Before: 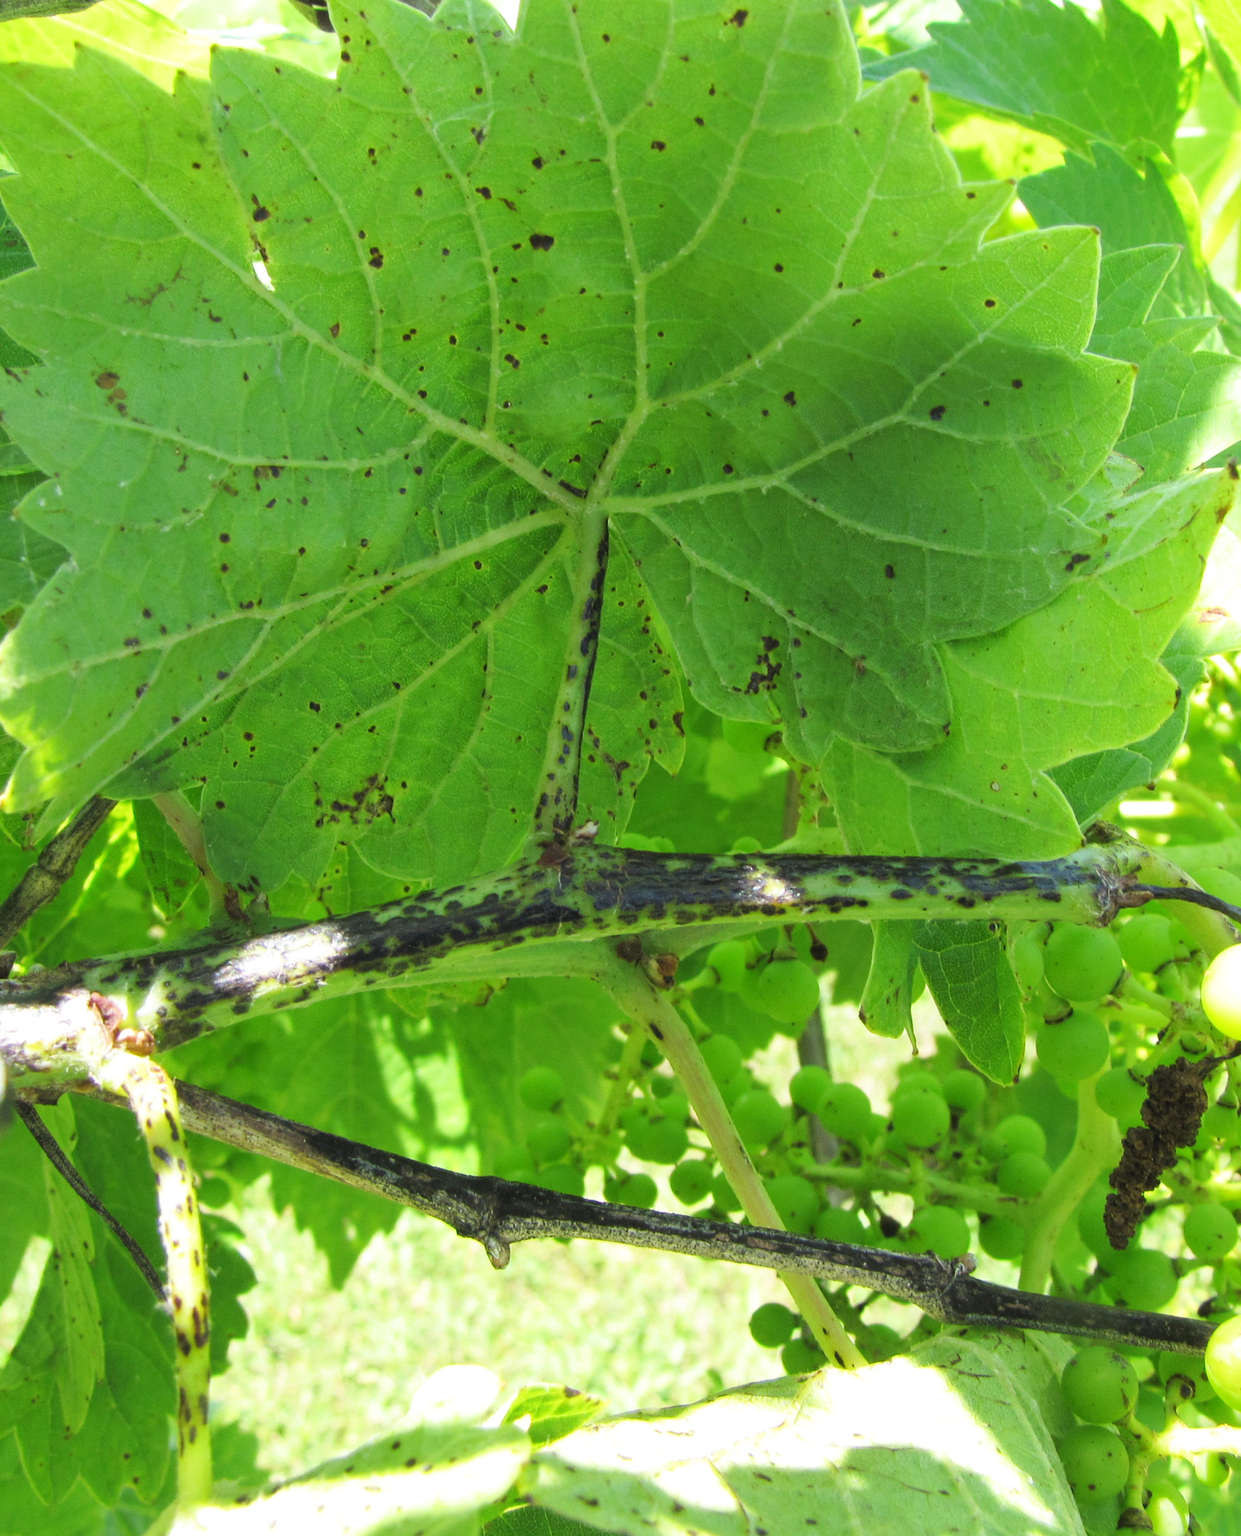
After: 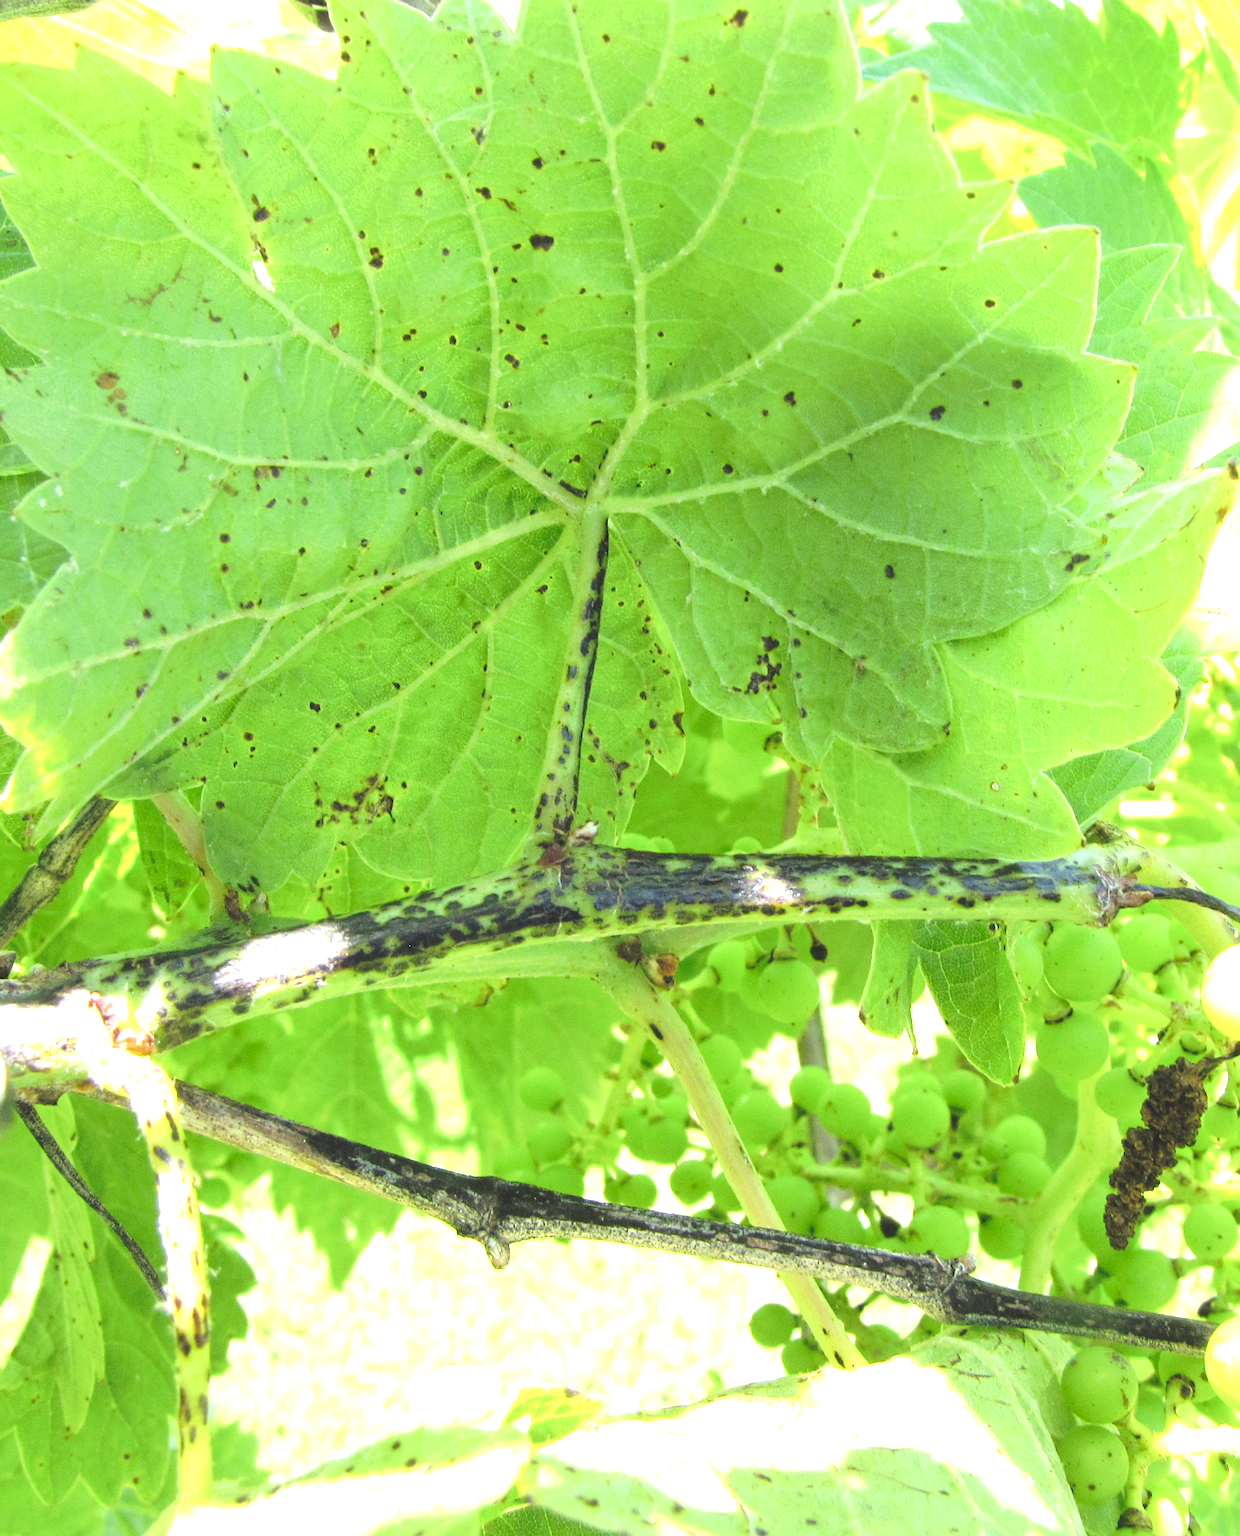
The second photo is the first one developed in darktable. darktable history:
tone curve: curves: ch0 [(0, 0) (0.003, 0.139) (0.011, 0.14) (0.025, 0.138) (0.044, 0.14) (0.069, 0.149) (0.1, 0.161) (0.136, 0.179) (0.177, 0.203) (0.224, 0.245) (0.277, 0.302) (0.335, 0.382) (0.399, 0.461) (0.468, 0.546) (0.543, 0.614) (0.623, 0.687) (0.709, 0.758) (0.801, 0.84) (0.898, 0.912) (1, 1)], preserve colors none
exposure: black level correction 0, exposure 0.95 EV, compensate exposure bias true, compensate highlight preservation false
